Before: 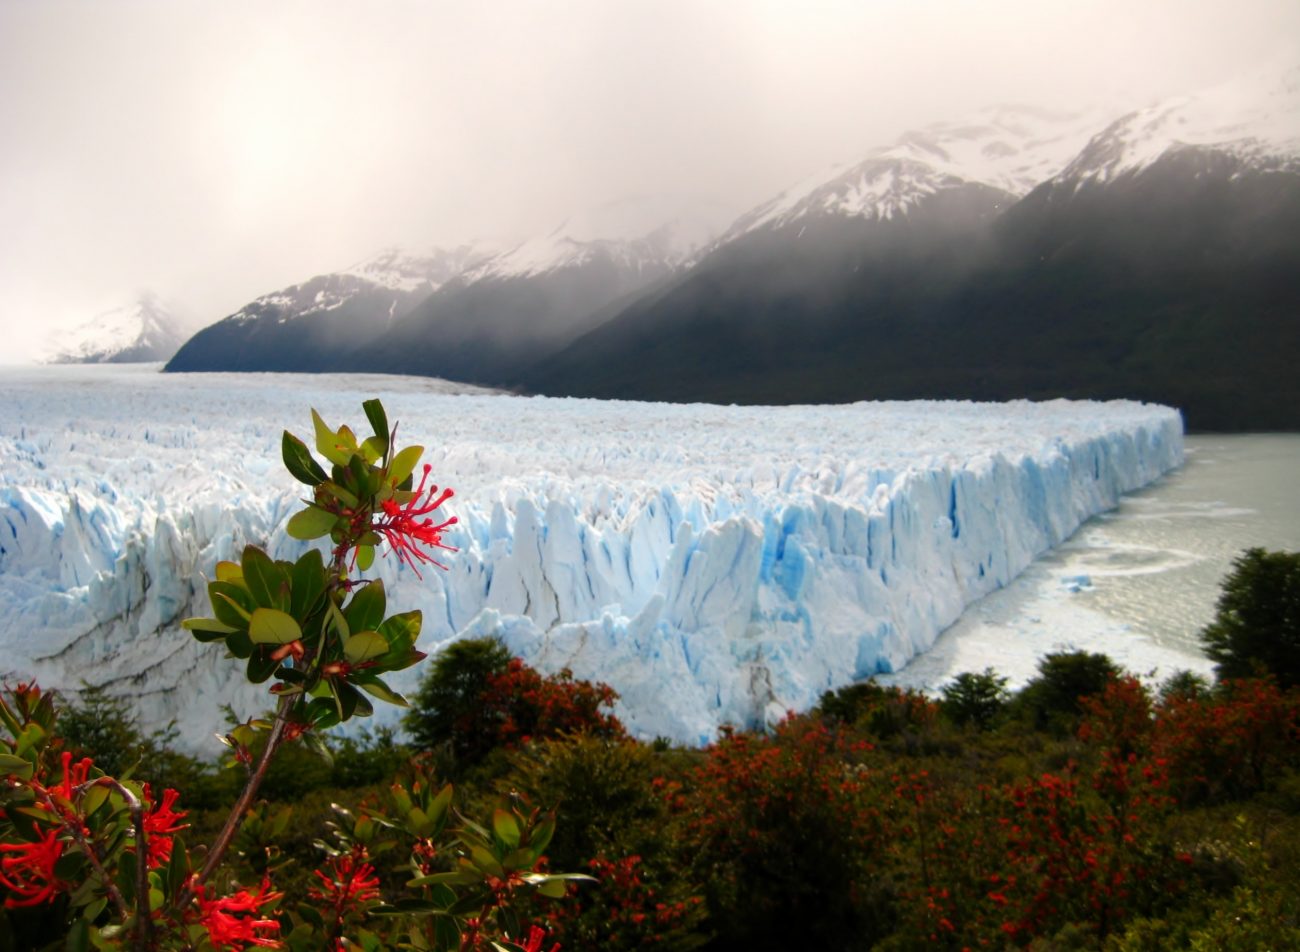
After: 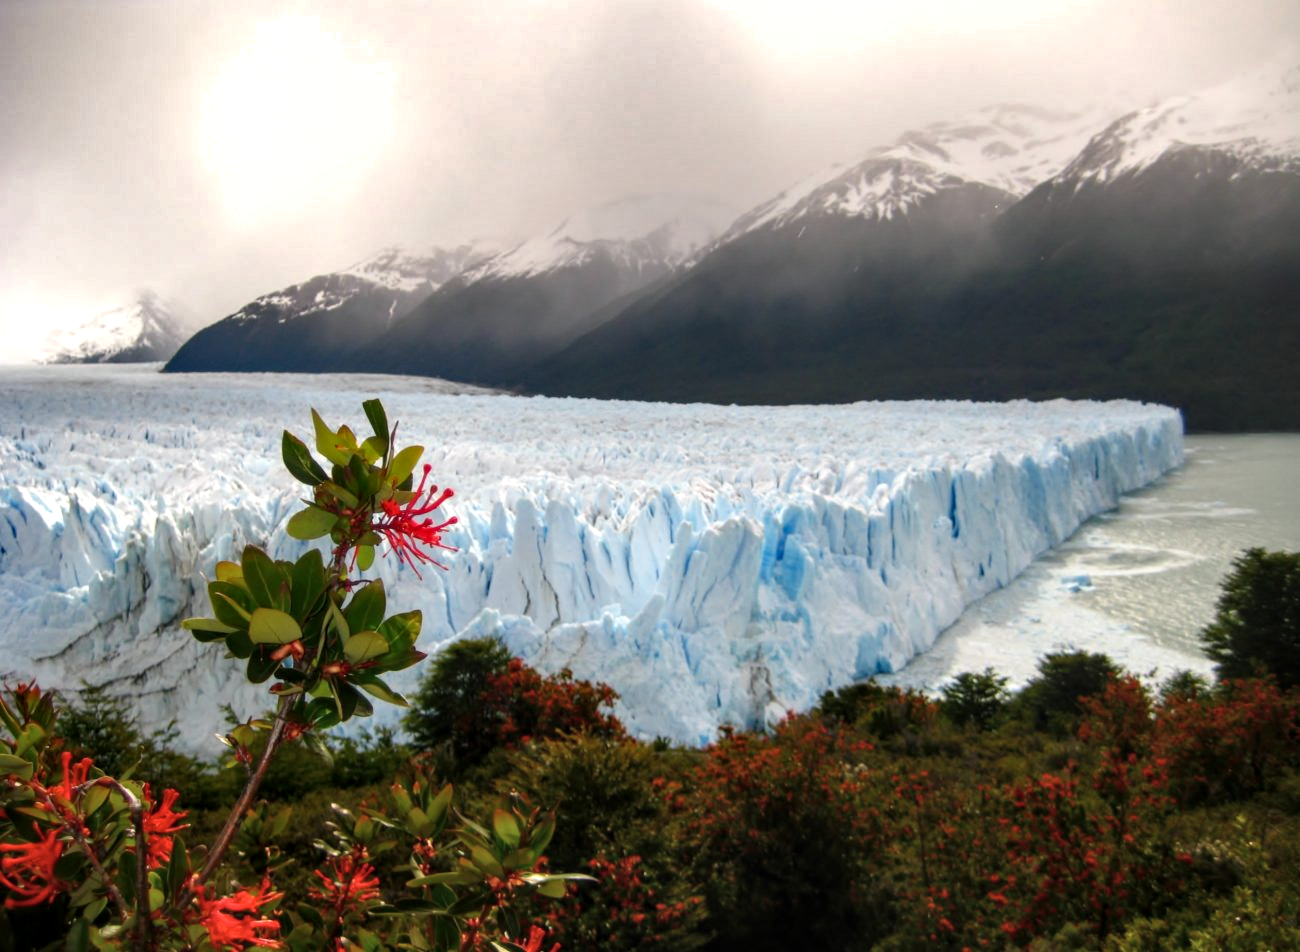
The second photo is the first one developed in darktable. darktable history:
shadows and highlights: radius 172.99, shadows 27.42, white point adjustment 3.25, highlights -67.92, soften with gaussian
local contrast: on, module defaults
